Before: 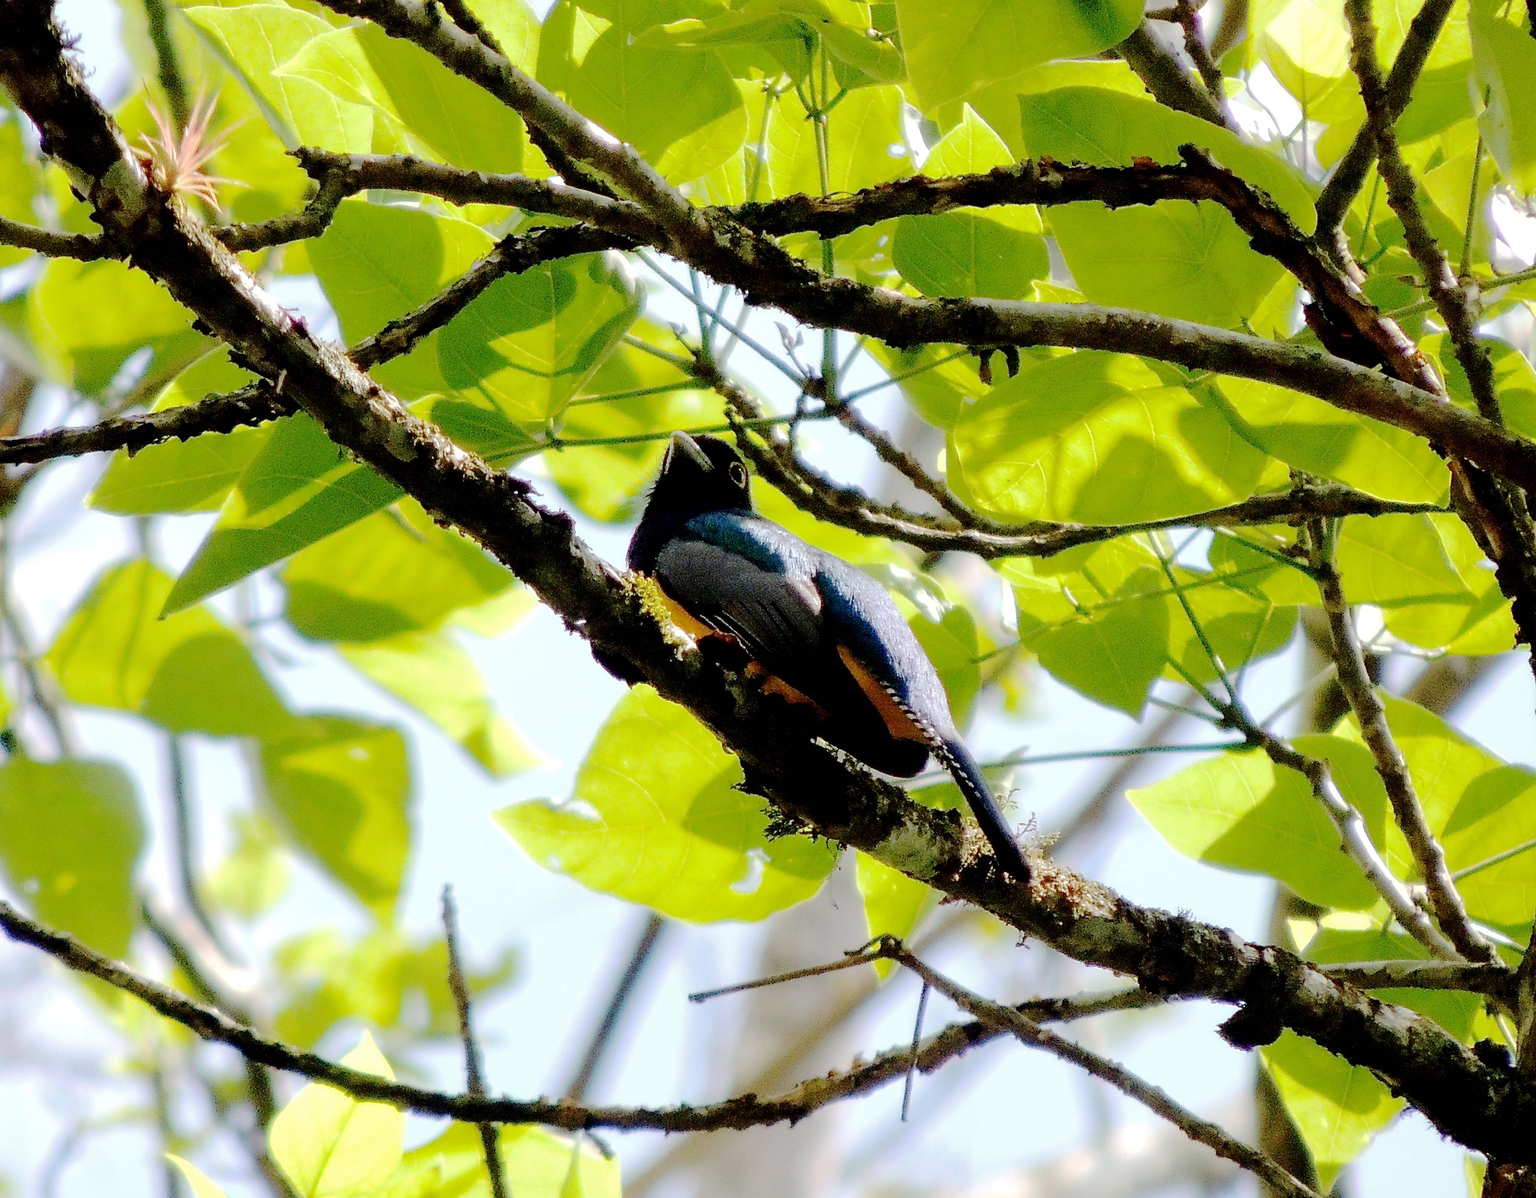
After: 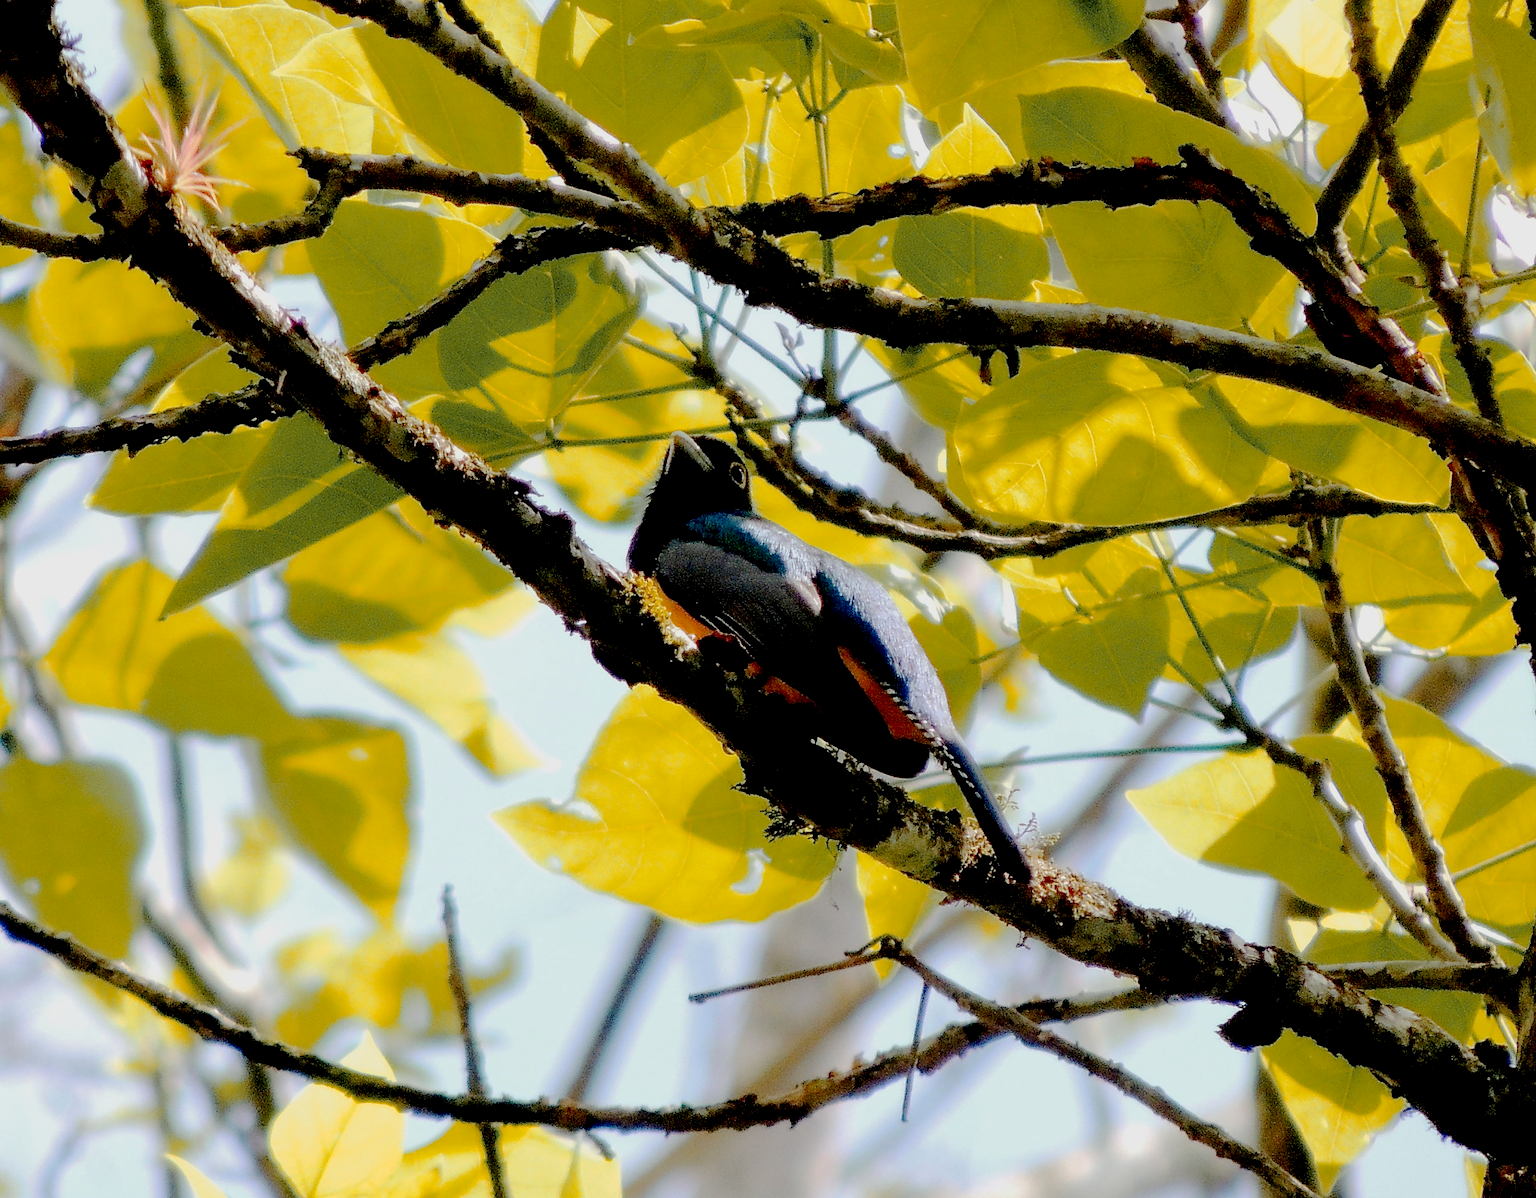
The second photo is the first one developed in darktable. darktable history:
exposure: black level correction 0.012, exposure 0.7 EV, compensate exposure bias true, compensate highlight preservation false
color zones: curves: ch1 [(0.263, 0.53) (0.376, 0.287) (0.487, 0.512) (0.748, 0.547) (1, 0.513)]; ch2 [(0.262, 0.45) (0.751, 0.477)]
